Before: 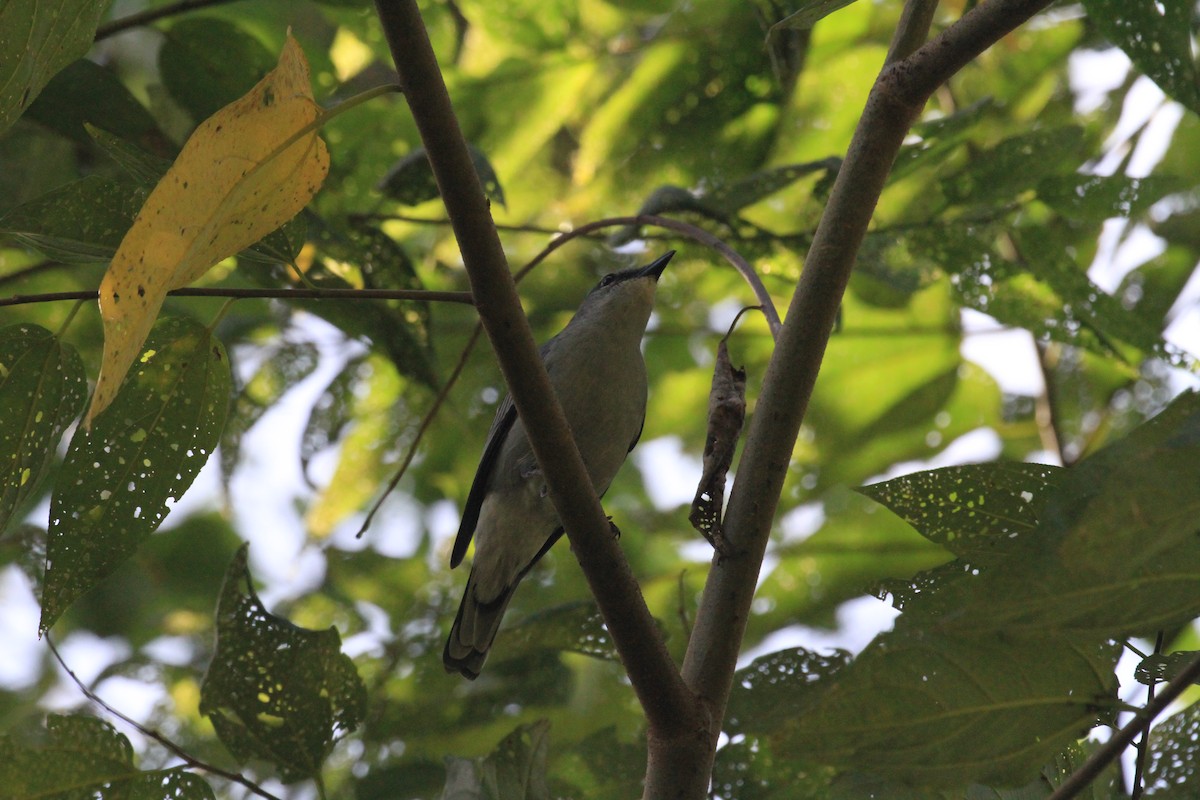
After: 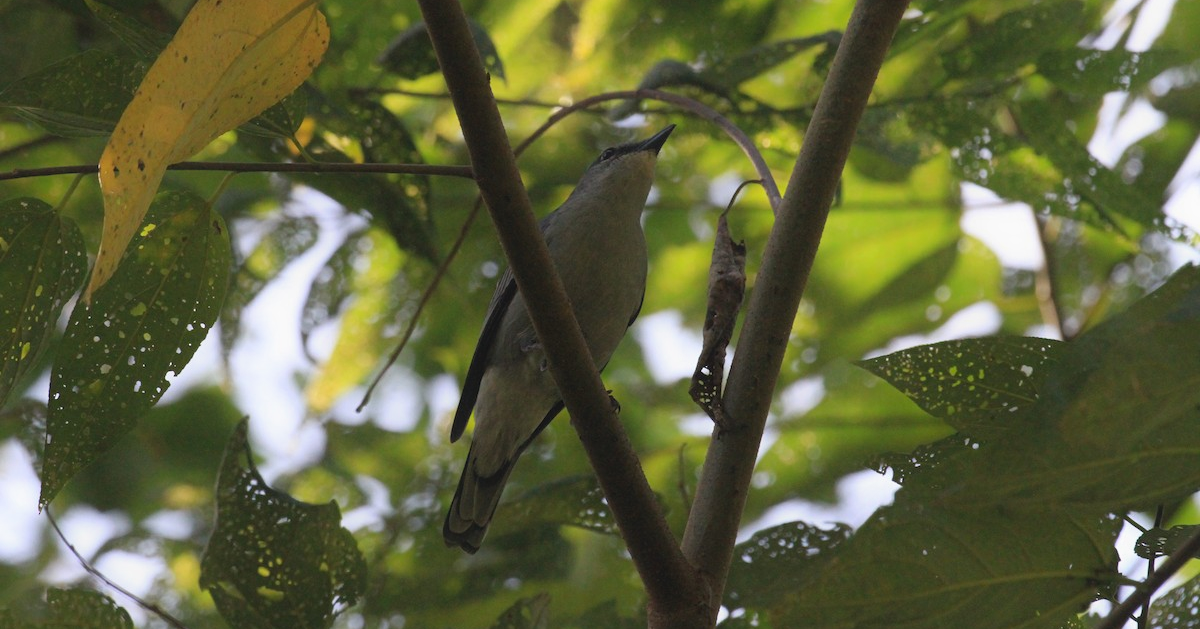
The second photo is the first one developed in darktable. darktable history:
contrast equalizer: y [[0.5, 0.486, 0.447, 0.446, 0.489, 0.5], [0.5 ×6], [0.5 ×6], [0 ×6], [0 ×6]]
crop and rotate: top 15.774%, bottom 5.506%
